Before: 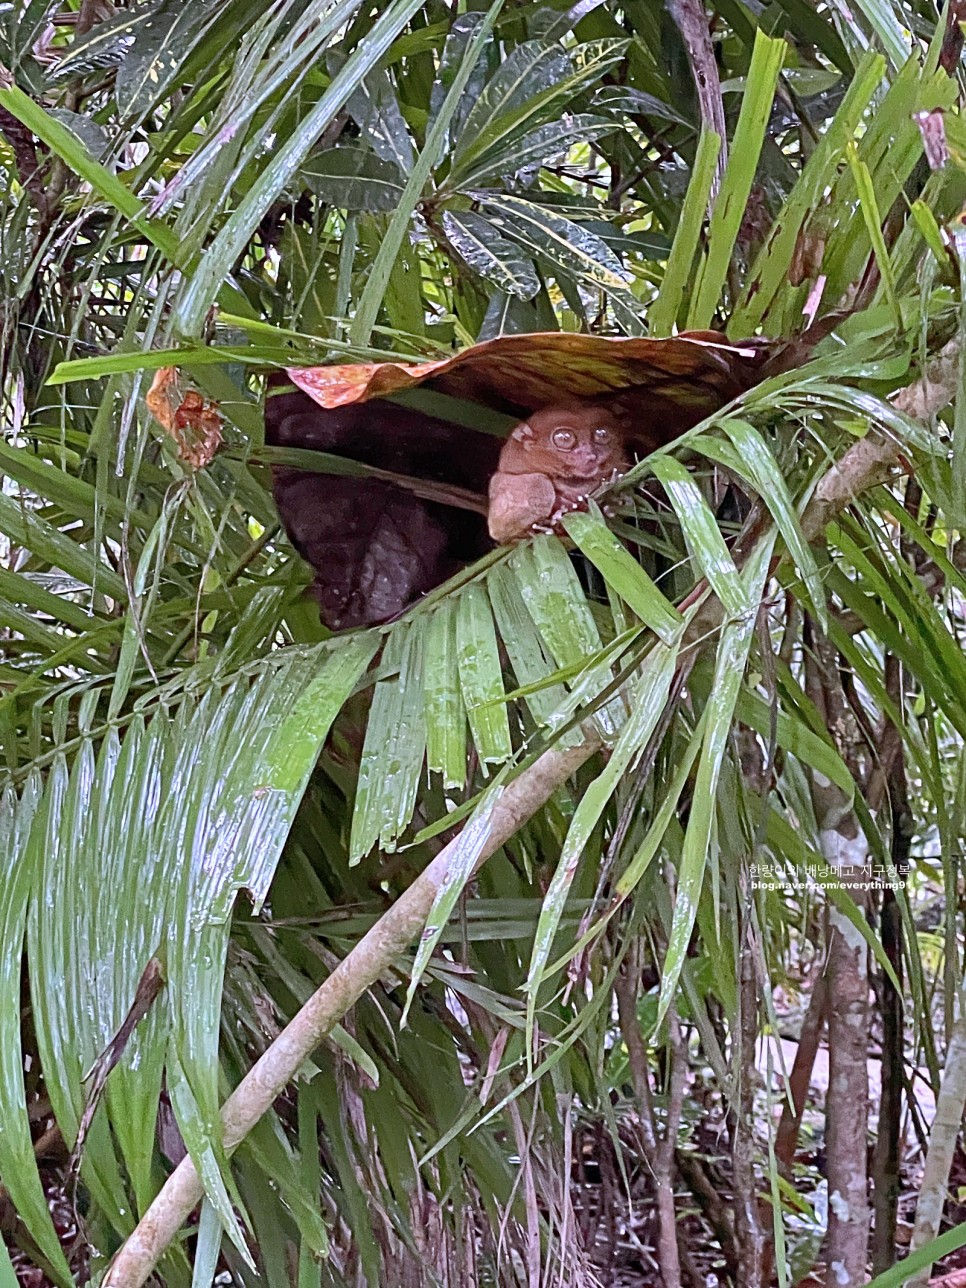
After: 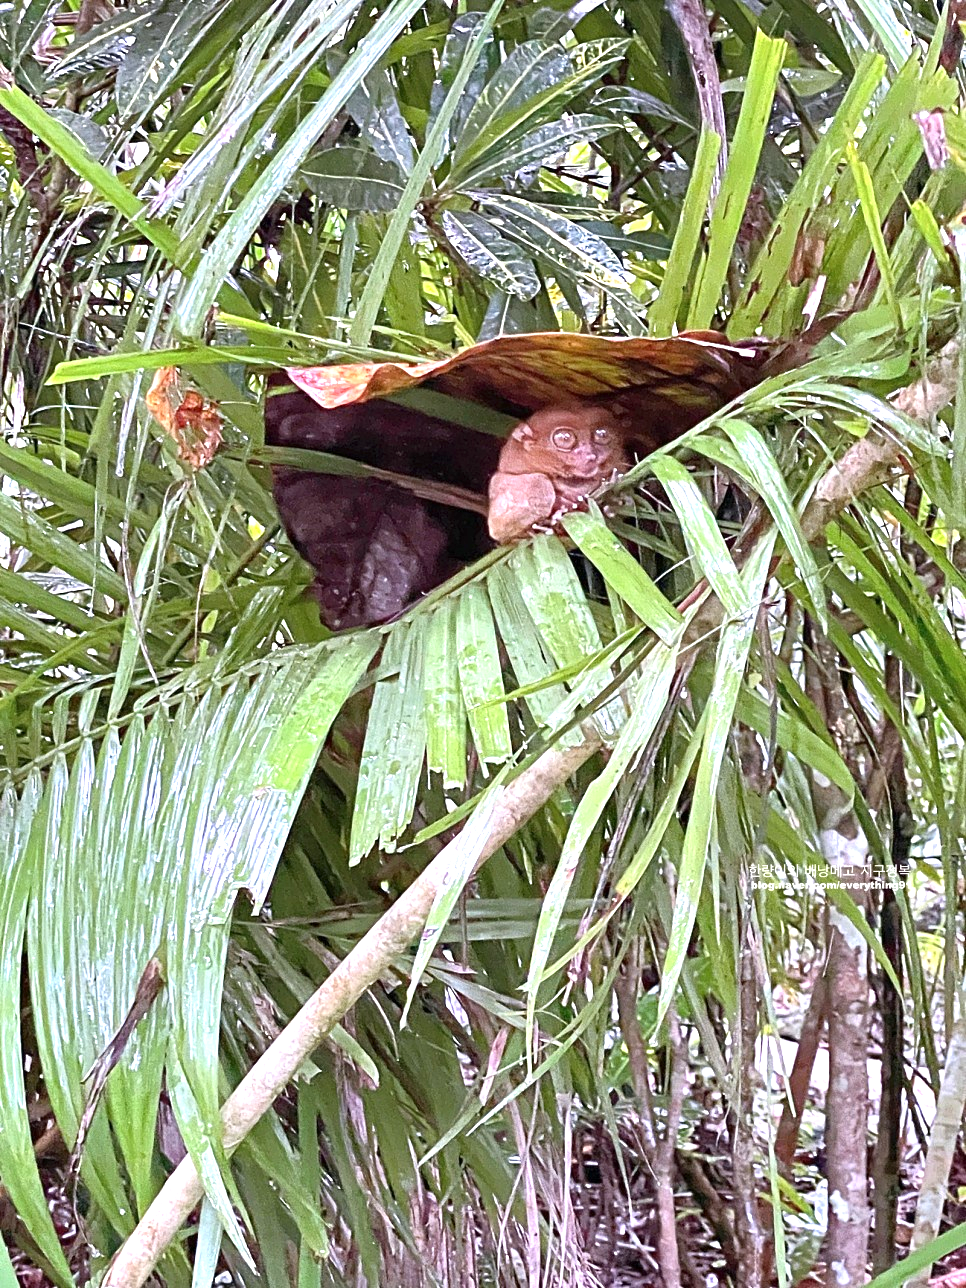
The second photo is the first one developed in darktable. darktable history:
exposure: exposure 0.991 EV, compensate highlight preservation false
